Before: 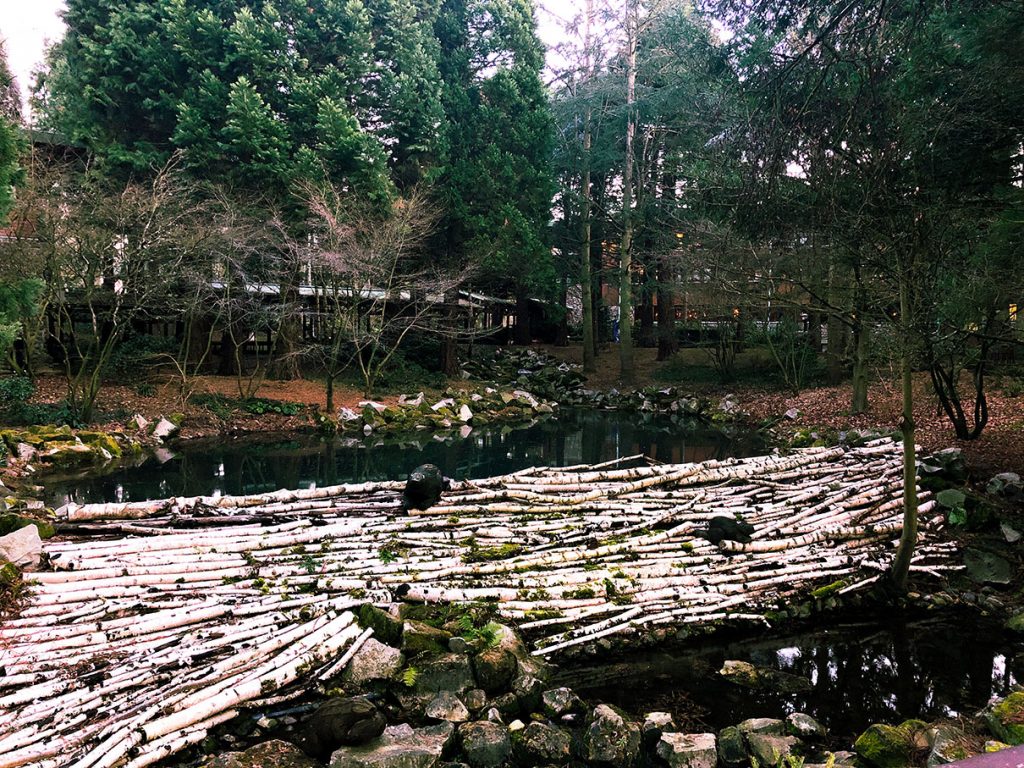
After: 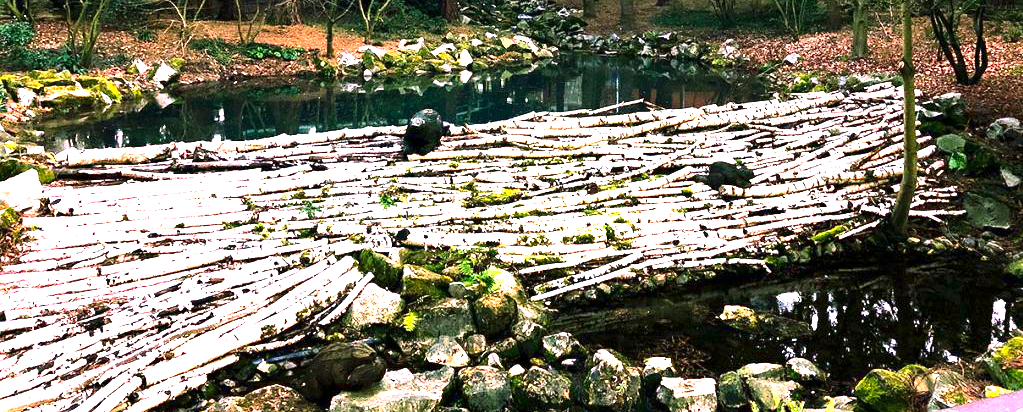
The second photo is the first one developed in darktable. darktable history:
crop and rotate: top 46.255%, right 0.004%
exposure: exposure 2 EV, compensate highlight preservation false
contrast brightness saturation: contrast 0.132, brightness -0.064, saturation 0.159
